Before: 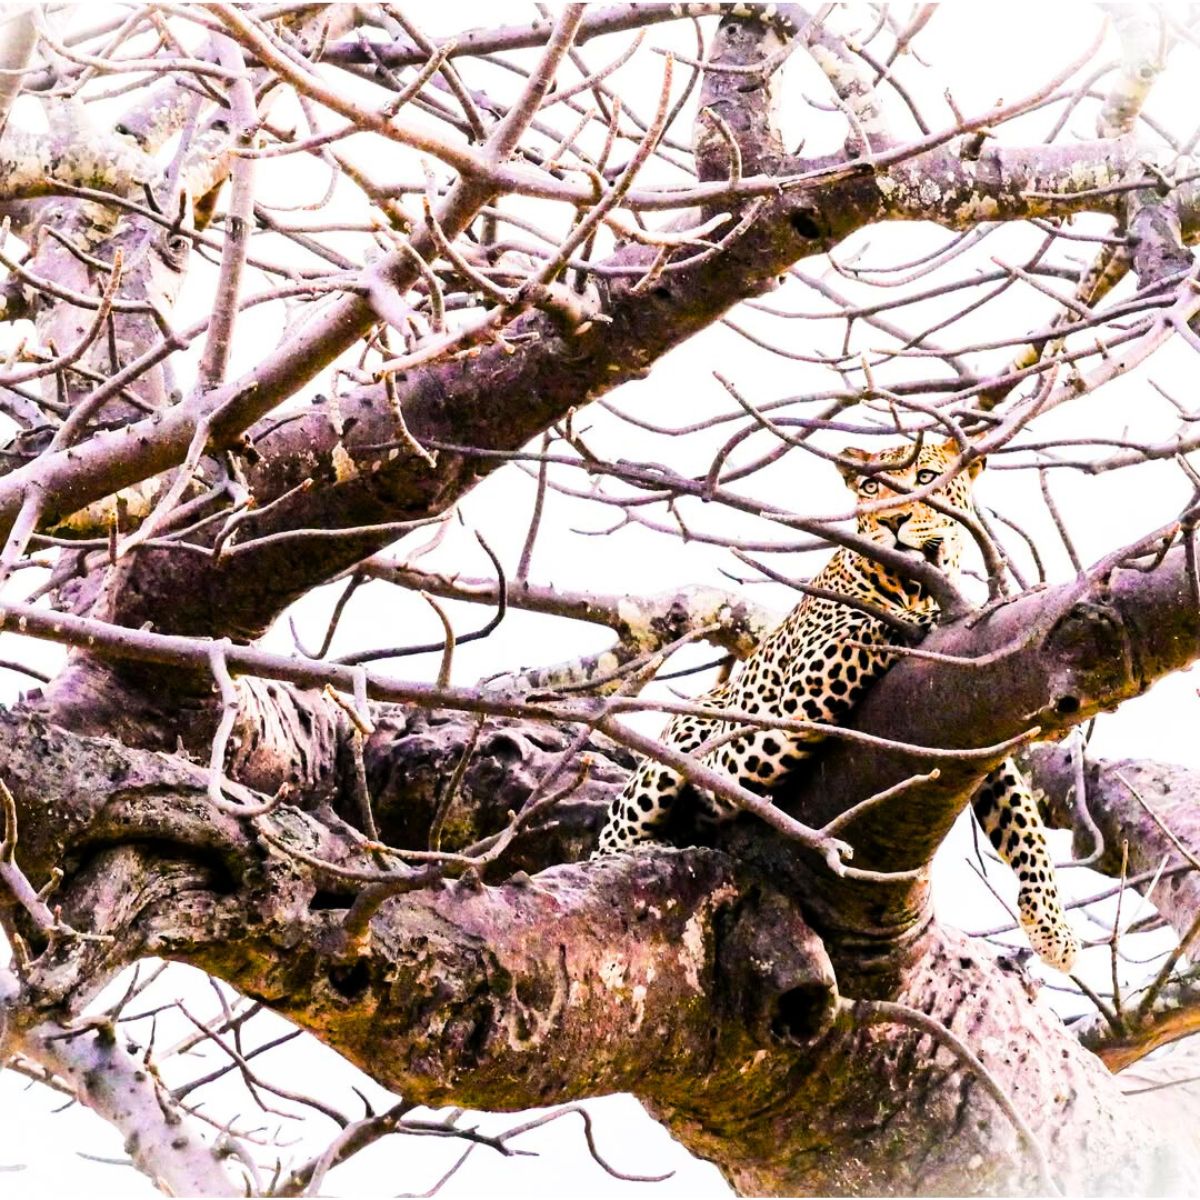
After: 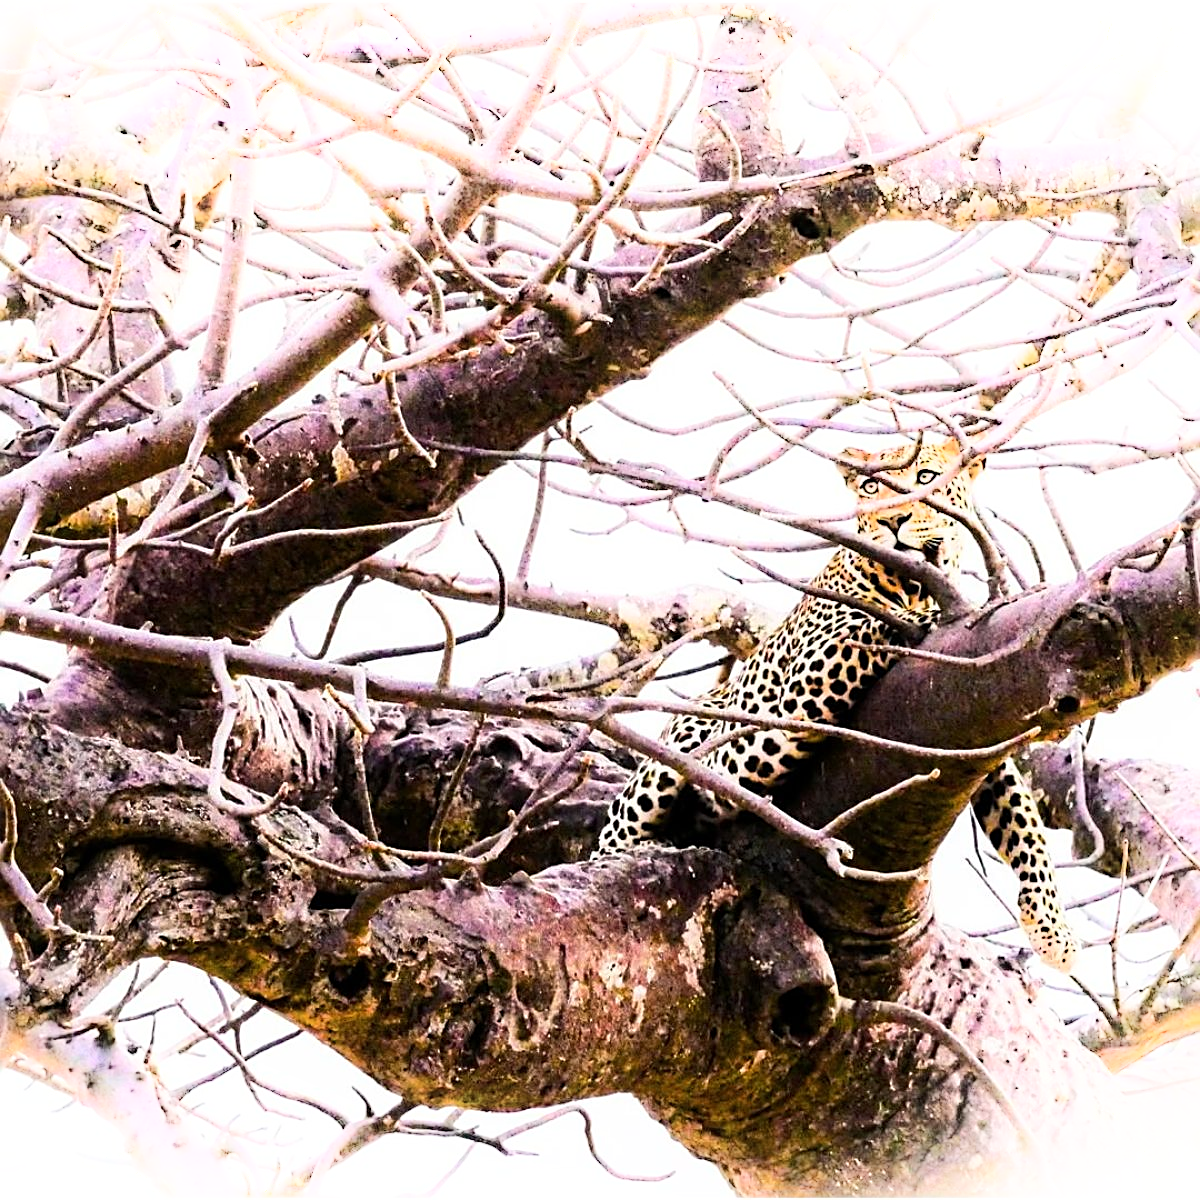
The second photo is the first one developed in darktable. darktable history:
shadows and highlights: shadows -20.81, highlights 99.86, soften with gaussian
sharpen: on, module defaults
